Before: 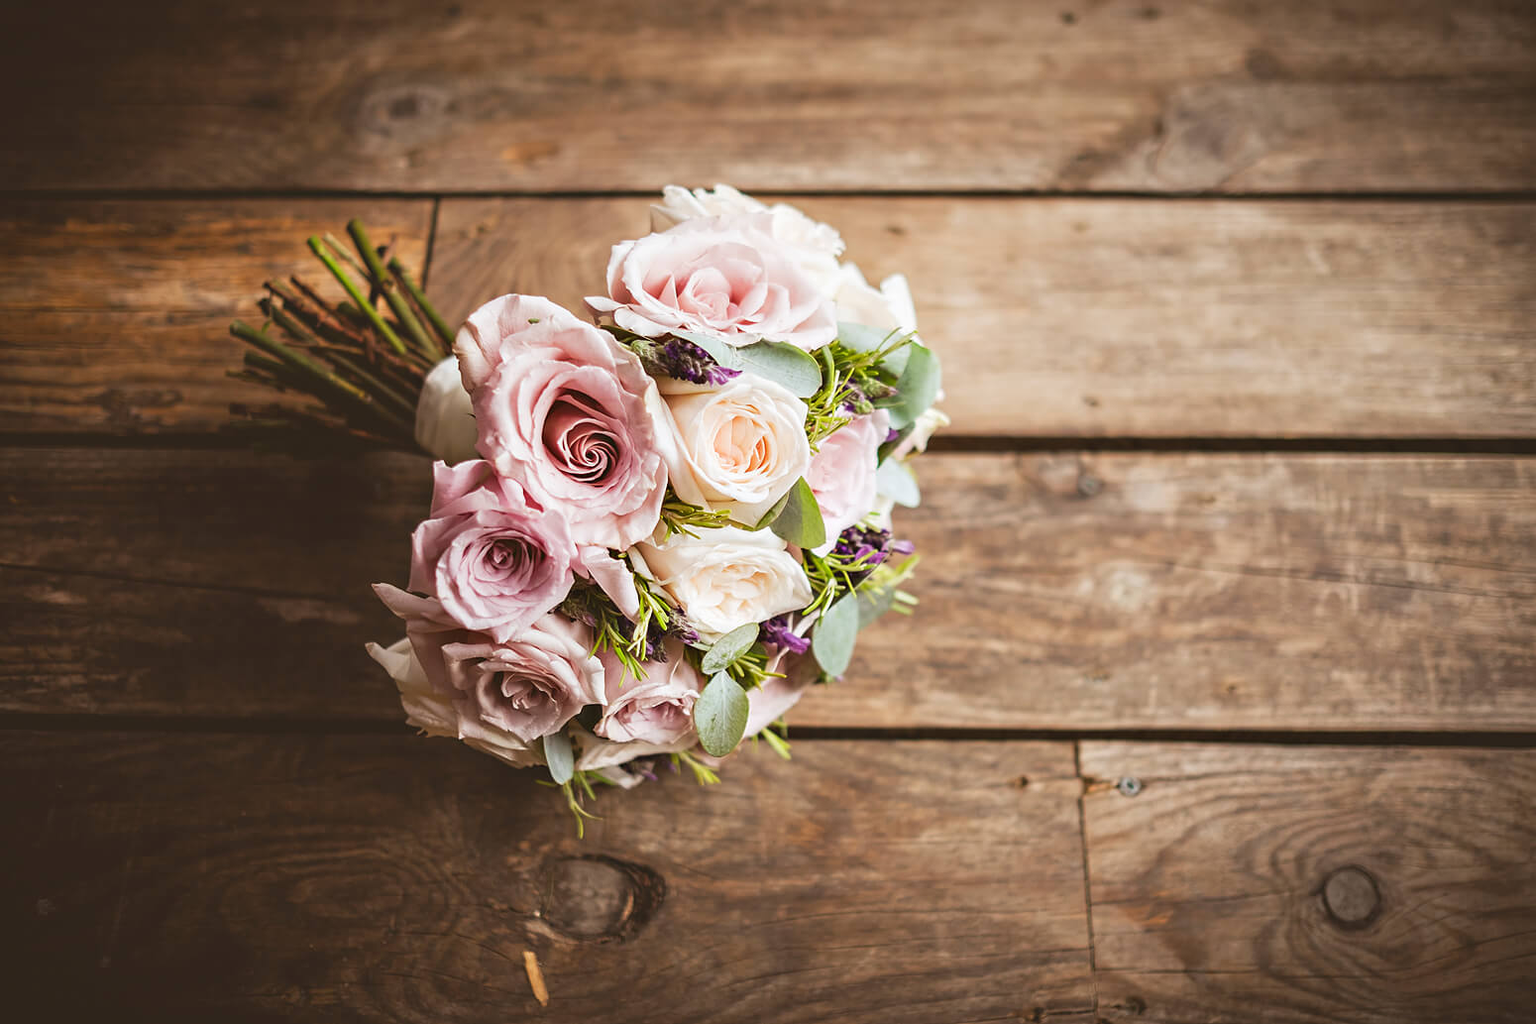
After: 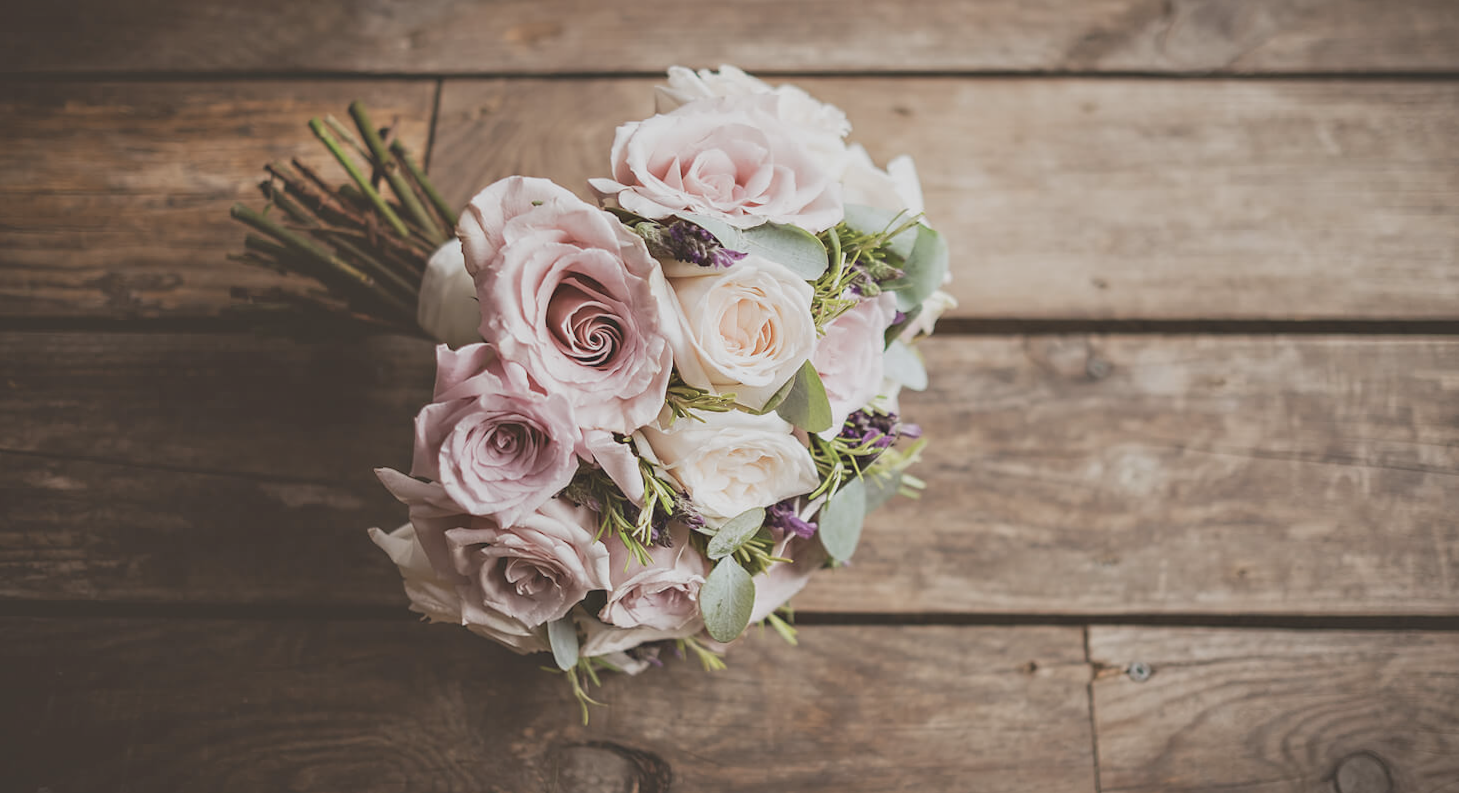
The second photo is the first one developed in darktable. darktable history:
contrast brightness saturation: contrast -0.242, saturation -0.439
crop and rotate: angle 0.096°, top 11.659%, right 5.629%, bottom 11.307%
